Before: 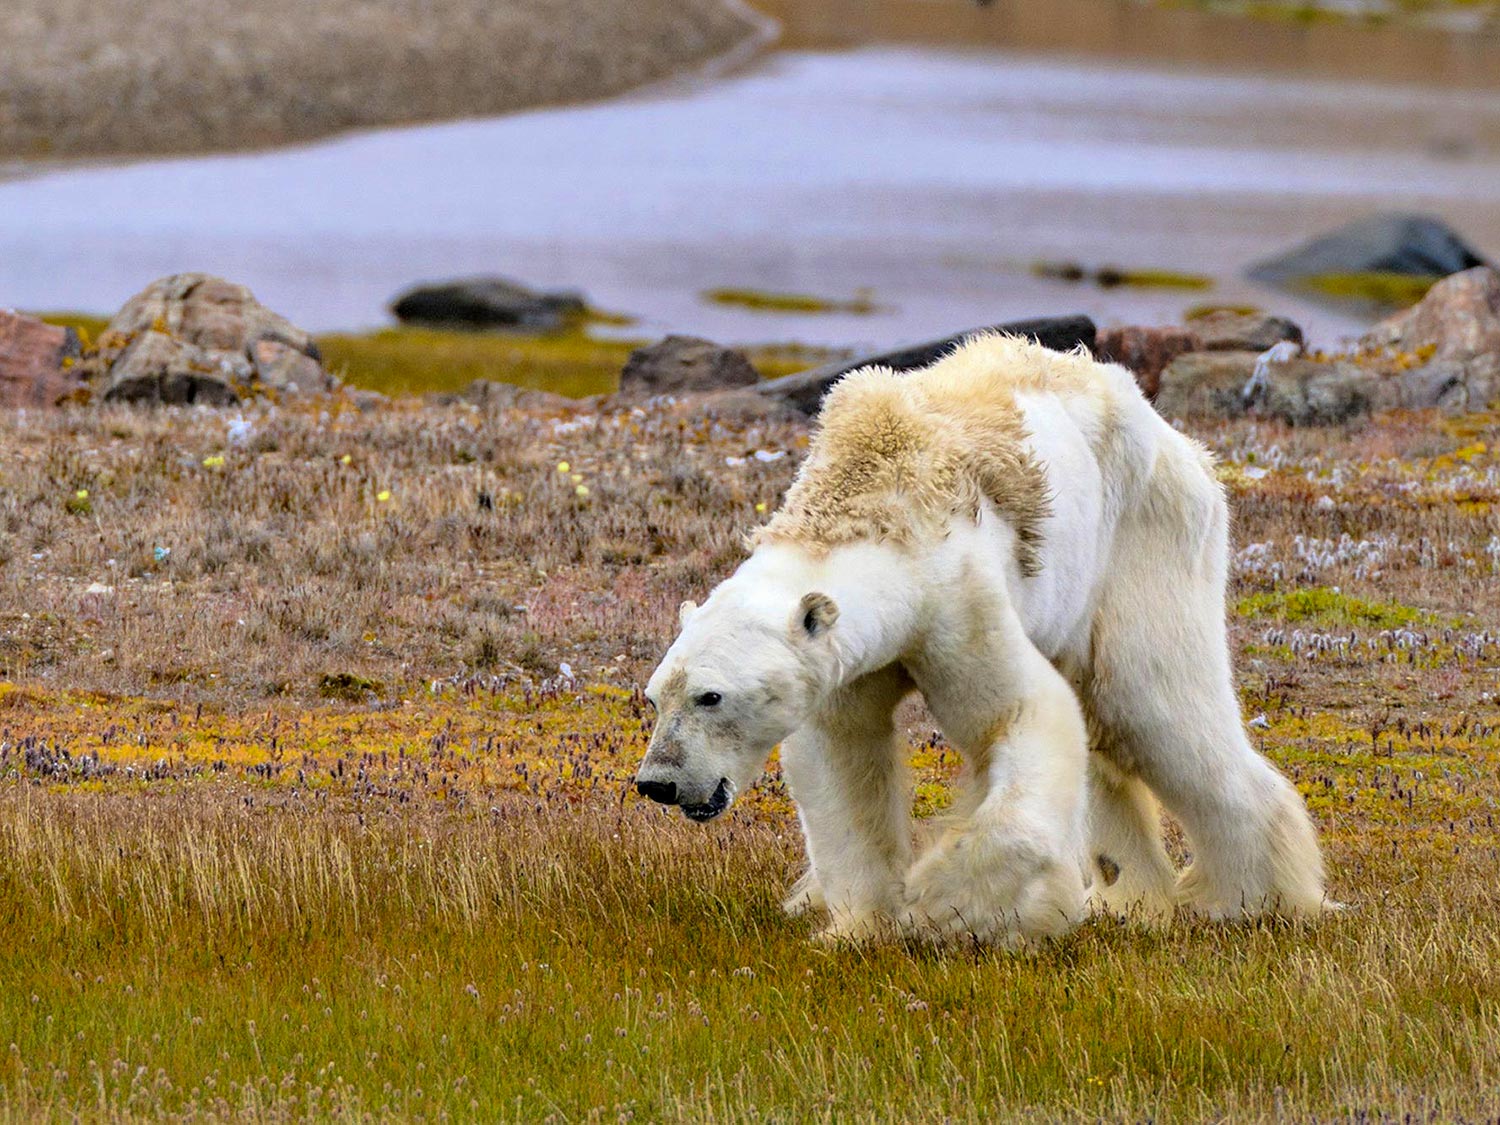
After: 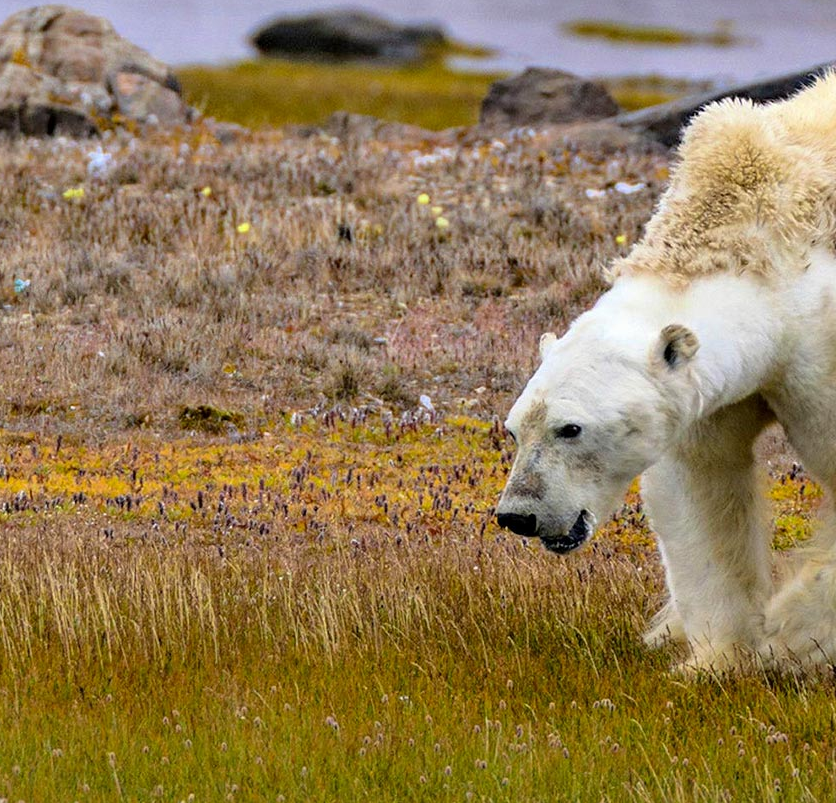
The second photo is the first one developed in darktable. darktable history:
crop: left 9.337%, top 23.88%, right 34.865%, bottom 4.68%
